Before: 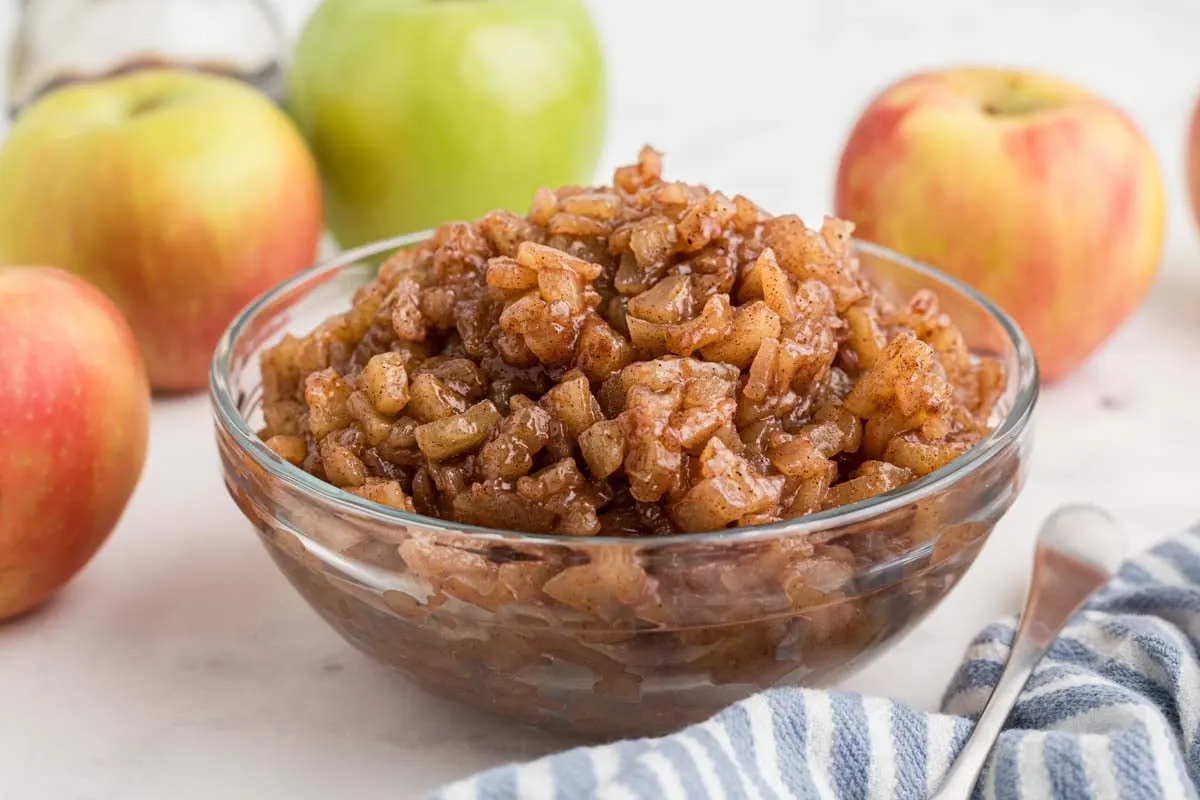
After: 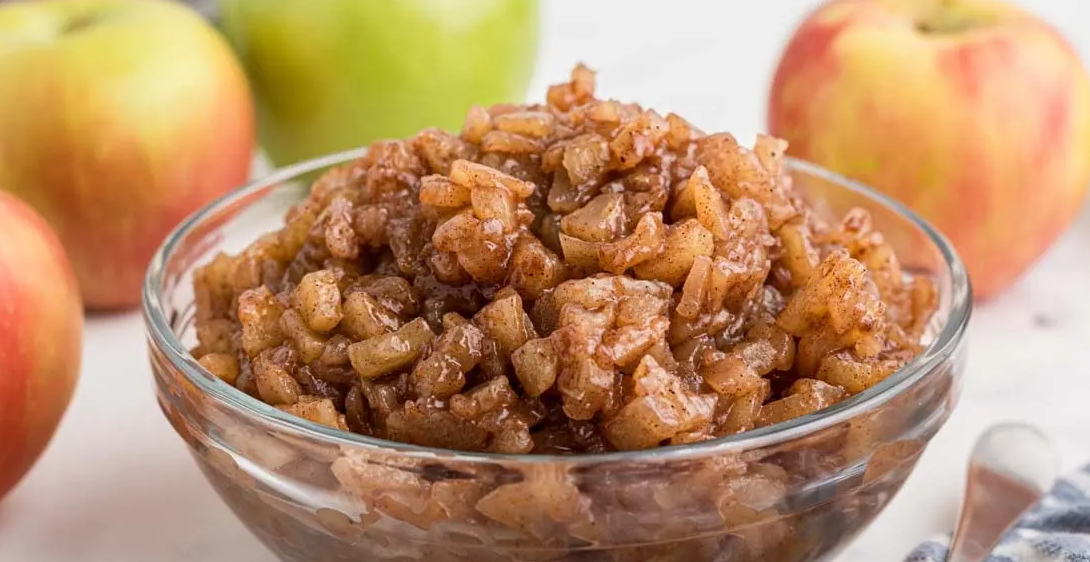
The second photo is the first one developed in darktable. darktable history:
tone equalizer: on, module defaults
white balance: emerald 1
crop: left 5.596%, top 10.314%, right 3.534%, bottom 19.395%
